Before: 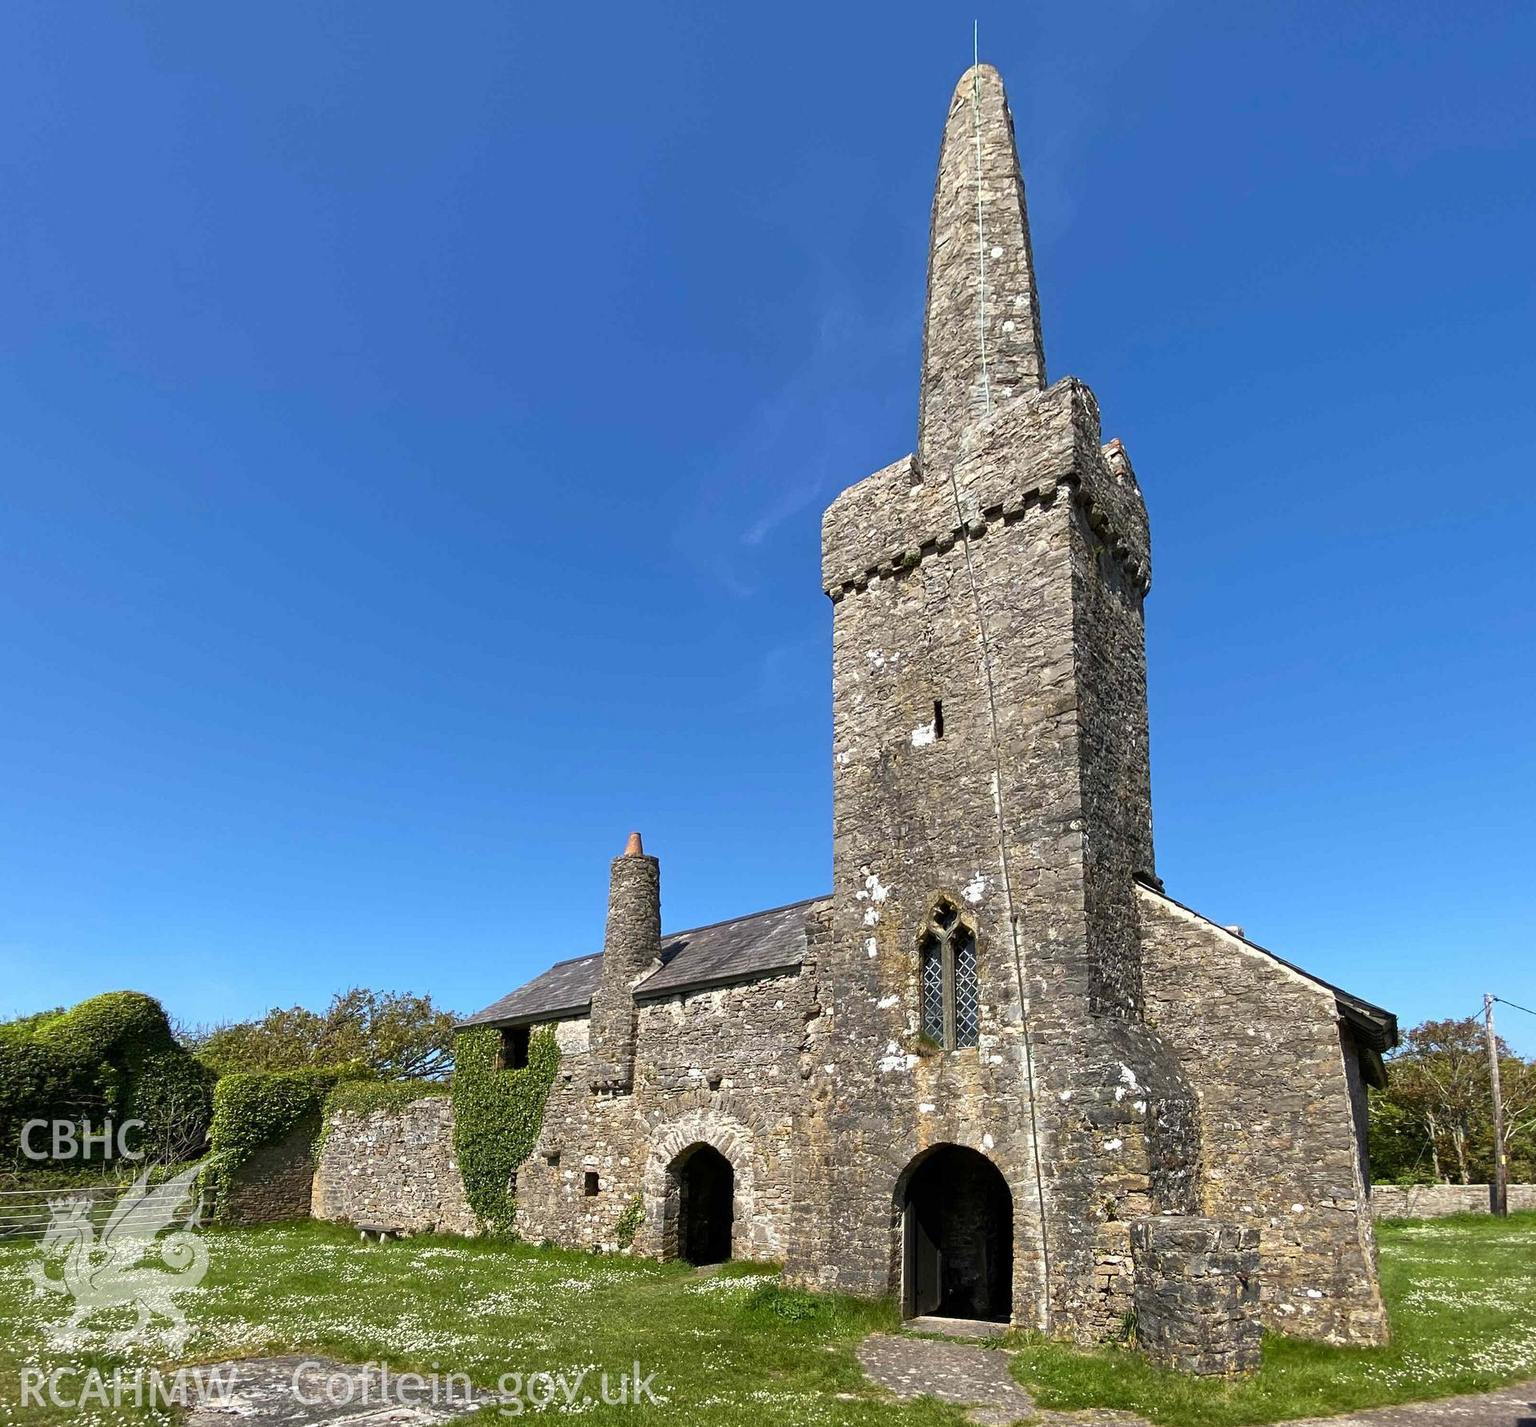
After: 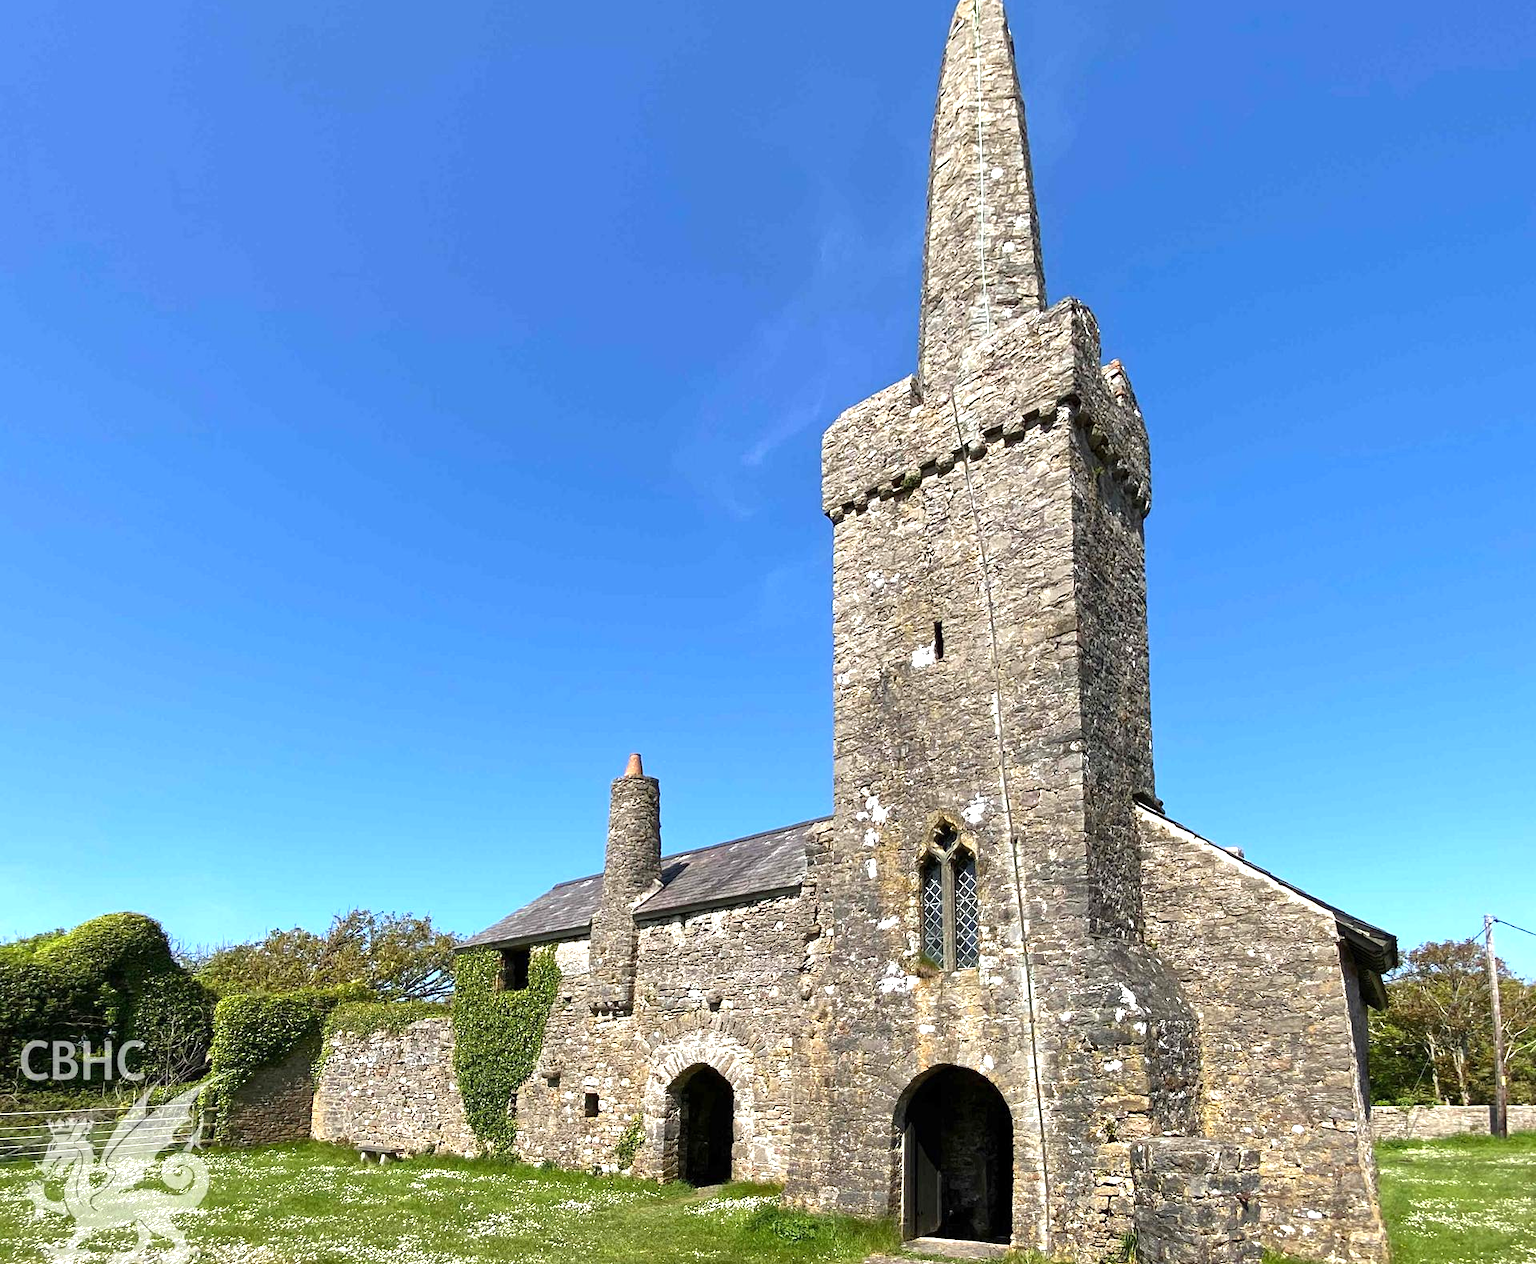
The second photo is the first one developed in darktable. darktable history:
exposure: exposure 0.6 EV, compensate highlight preservation false
crop and rotate: top 5.603%, bottom 5.811%
